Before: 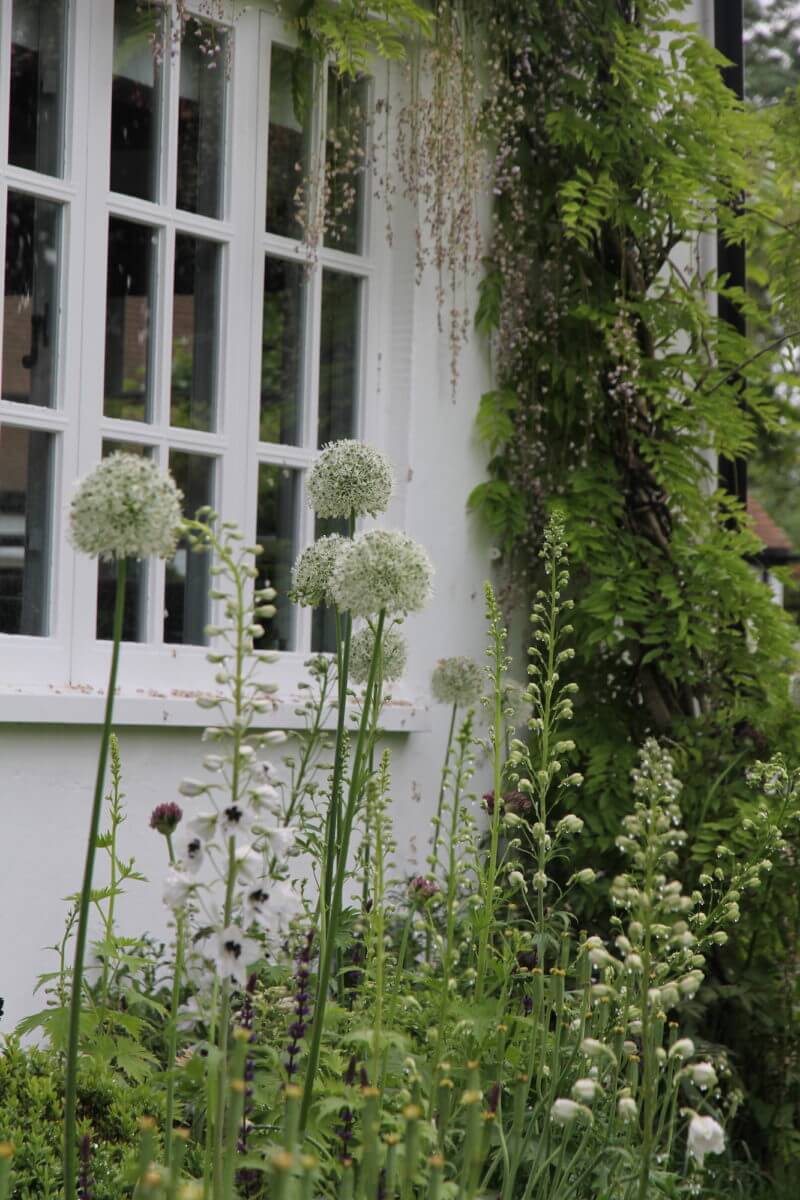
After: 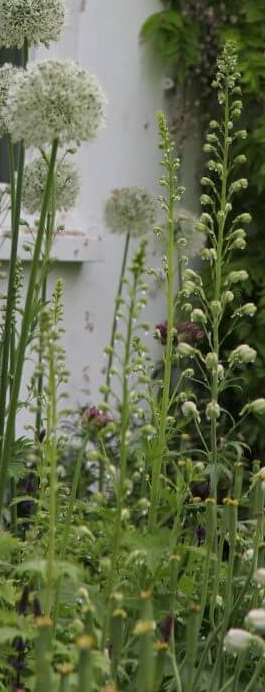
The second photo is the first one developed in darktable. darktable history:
crop: left 40.878%, top 39.176%, right 25.993%, bottom 3.081%
white balance: emerald 1
exposure: black level correction 0.002, compensate highlight preservation false
